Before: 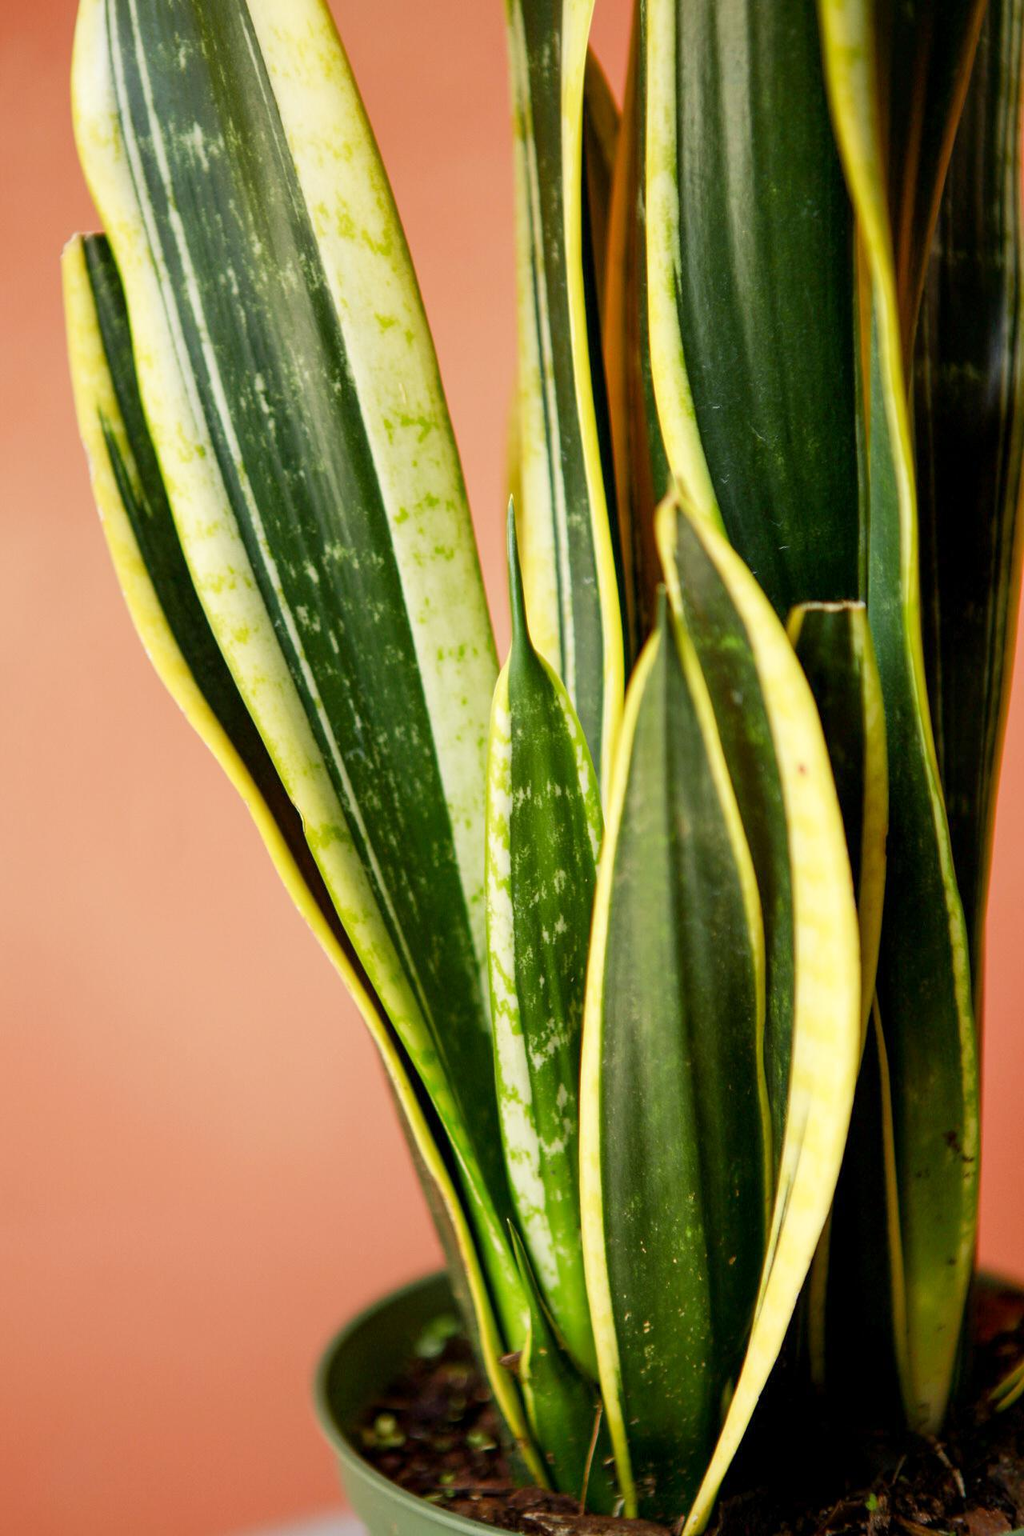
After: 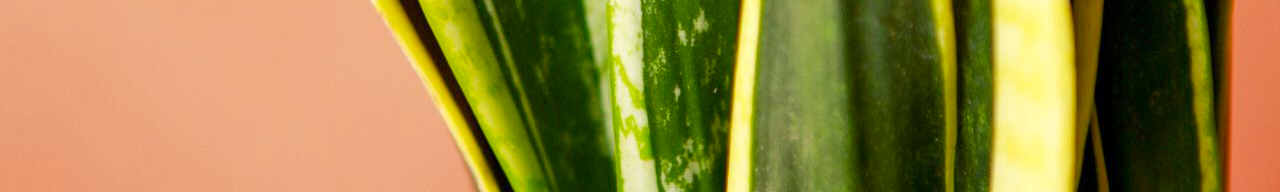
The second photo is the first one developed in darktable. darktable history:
crop and rotate: top 59.084%, bottom 30.916%
color balance: output saturation 110%
